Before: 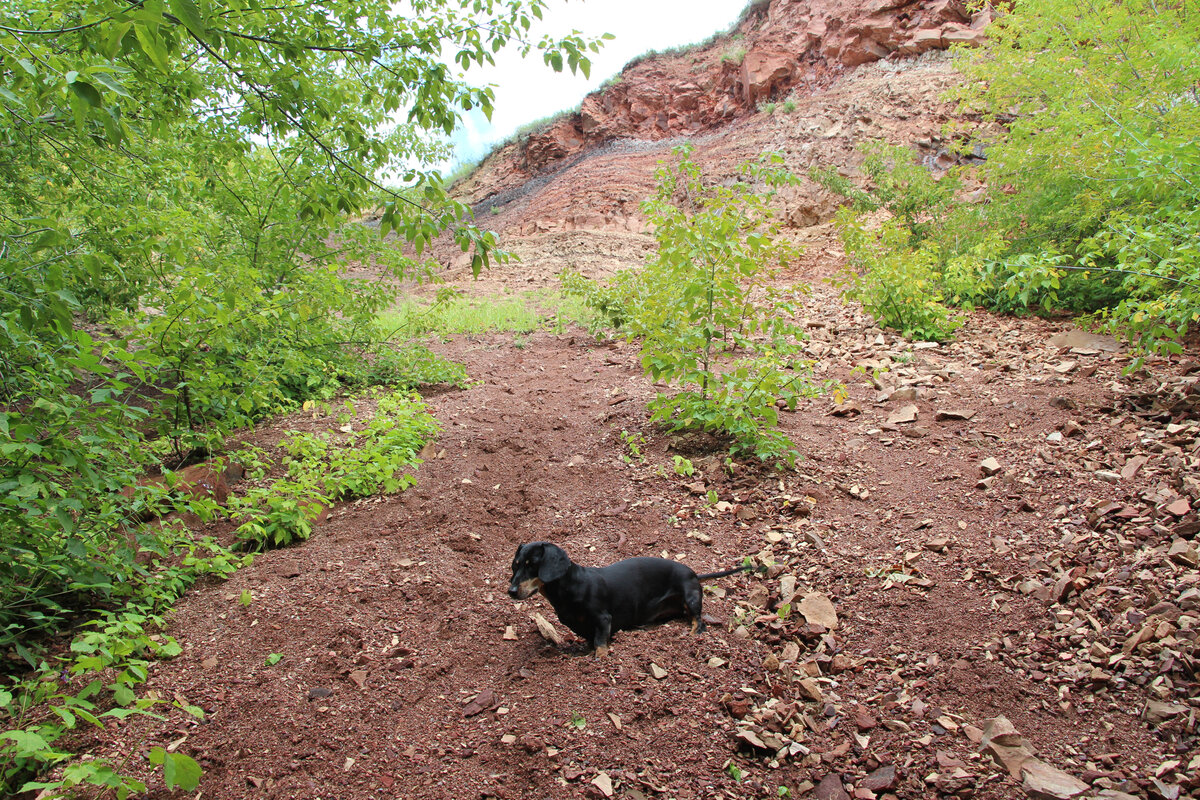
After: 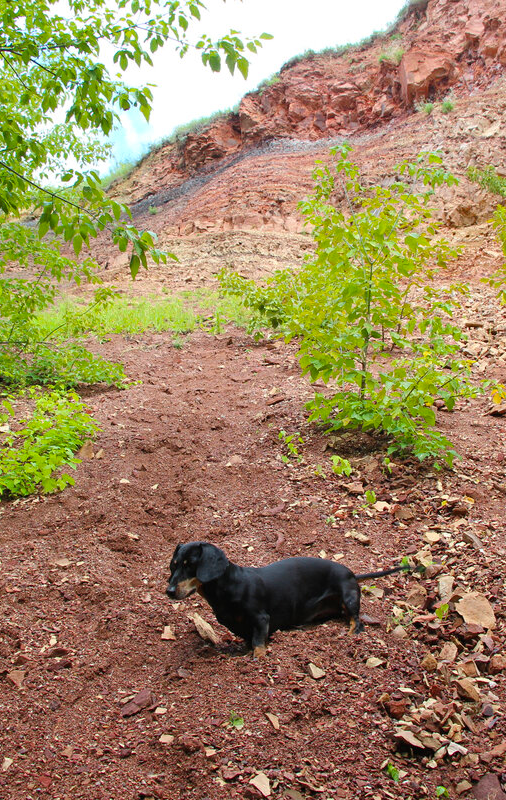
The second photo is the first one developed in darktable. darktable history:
color balance rgb: linear chroma grading › global chroma 8.33%, perceptual saturation grading › global saturation 18.52%, global vibrance 7.87%
crop: left 28.583%, right 29.231%
